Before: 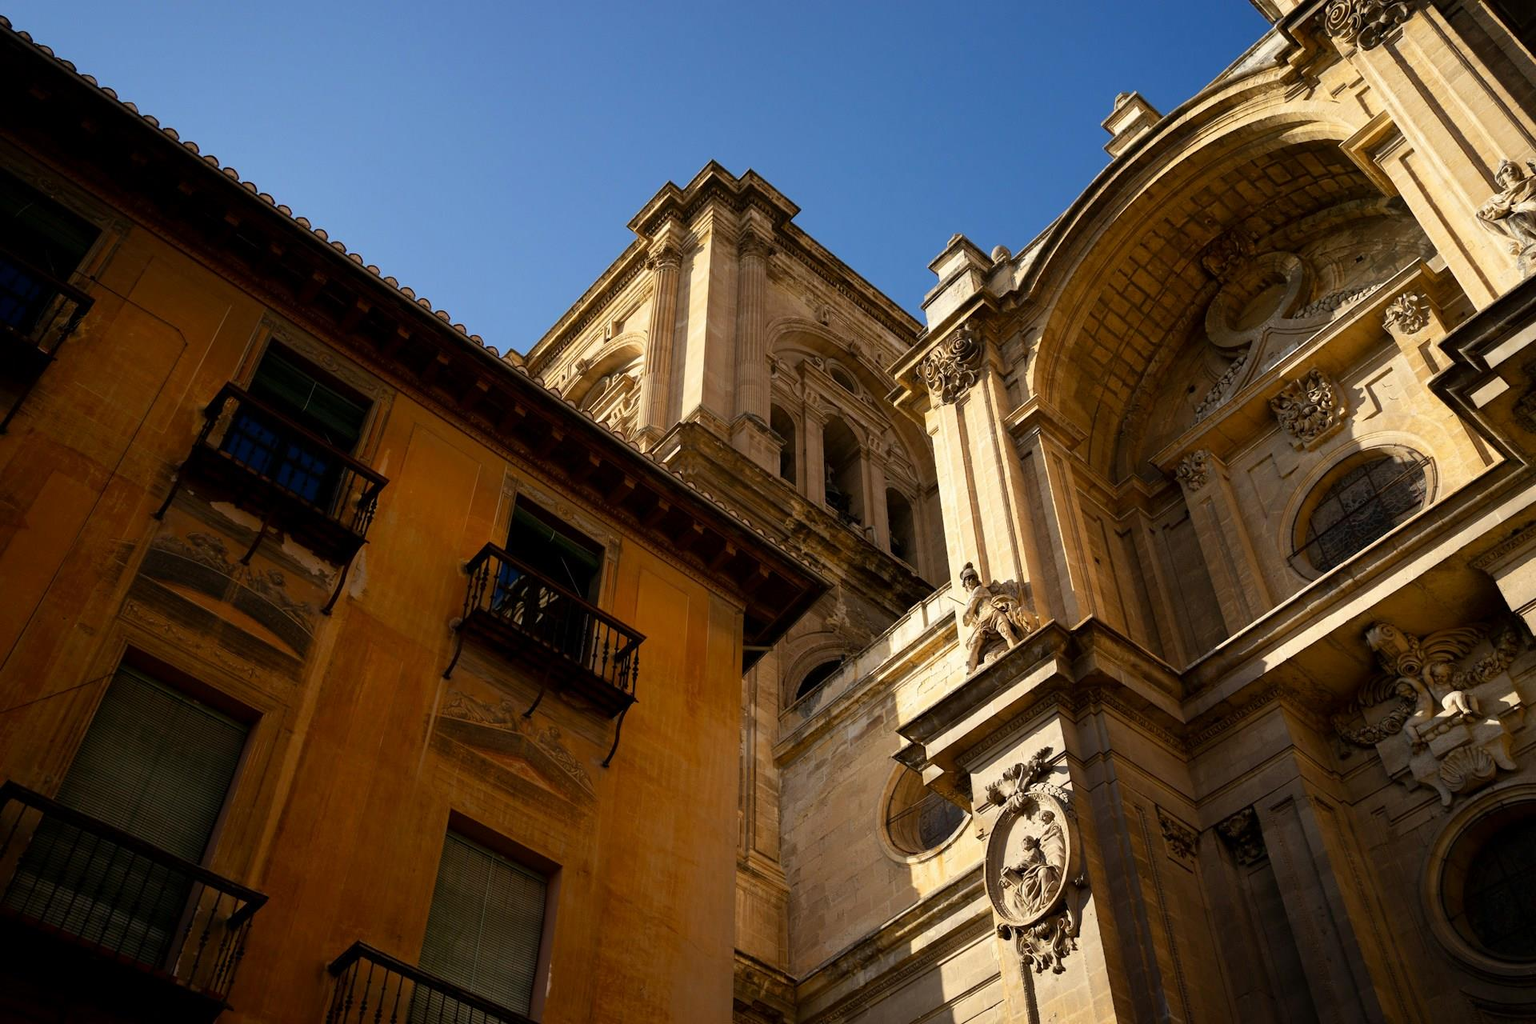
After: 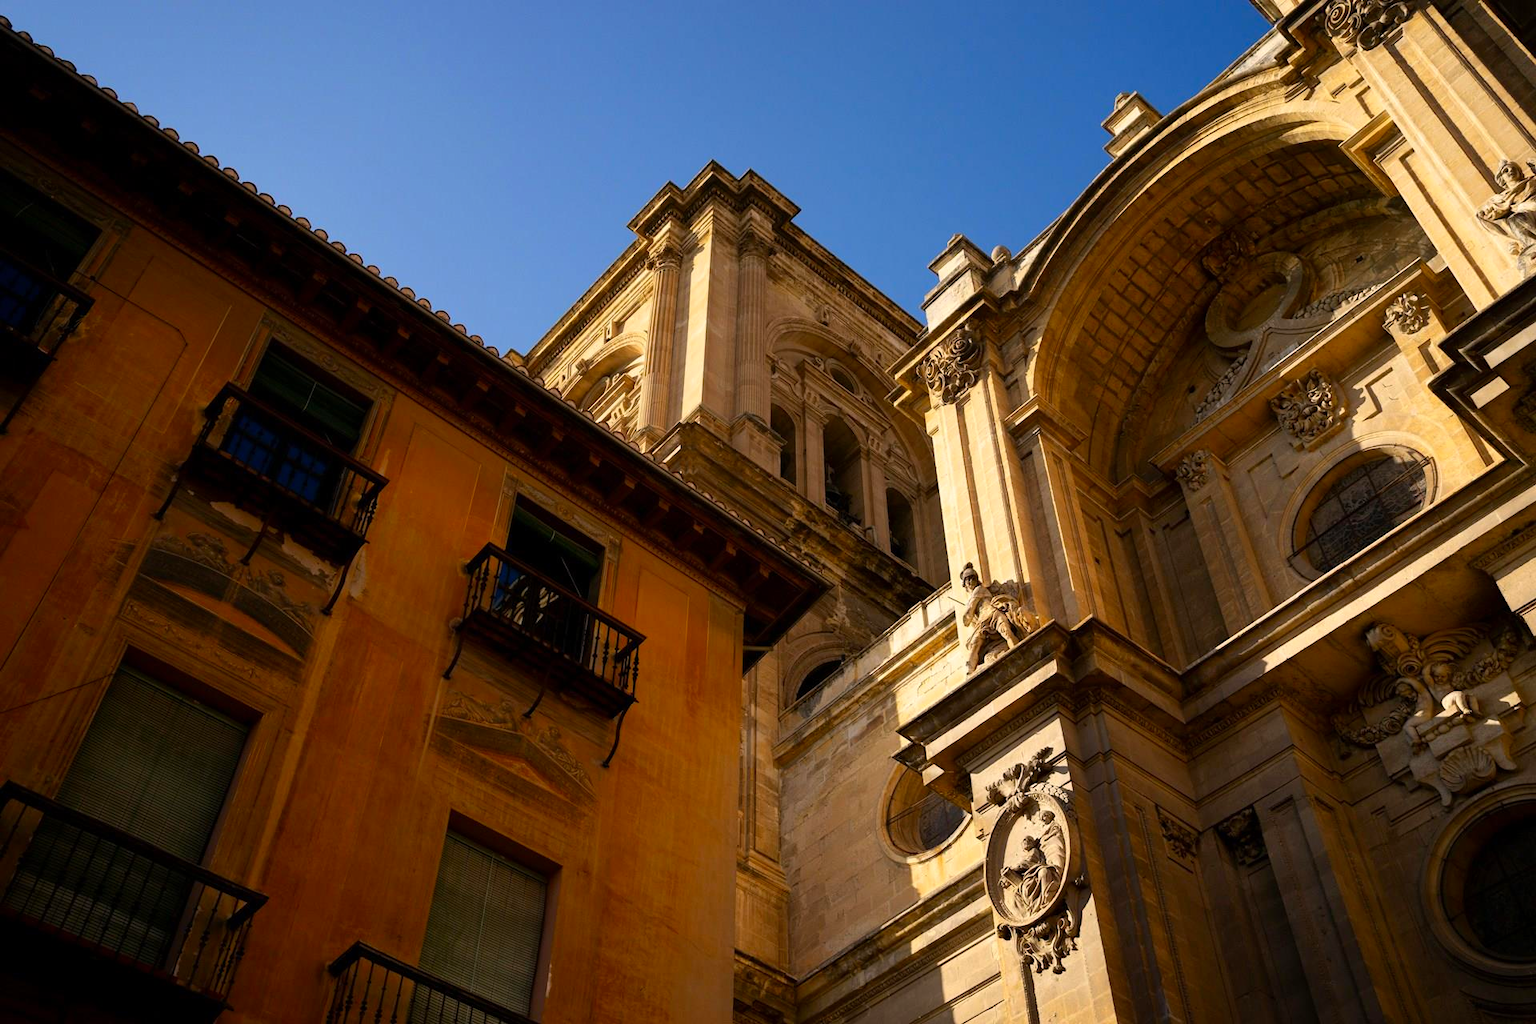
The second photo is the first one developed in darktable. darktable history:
exposure: compensate highlight preservation false
color correction: highlights a* 3.22, highlights b* 1.93, saturation 1.19
